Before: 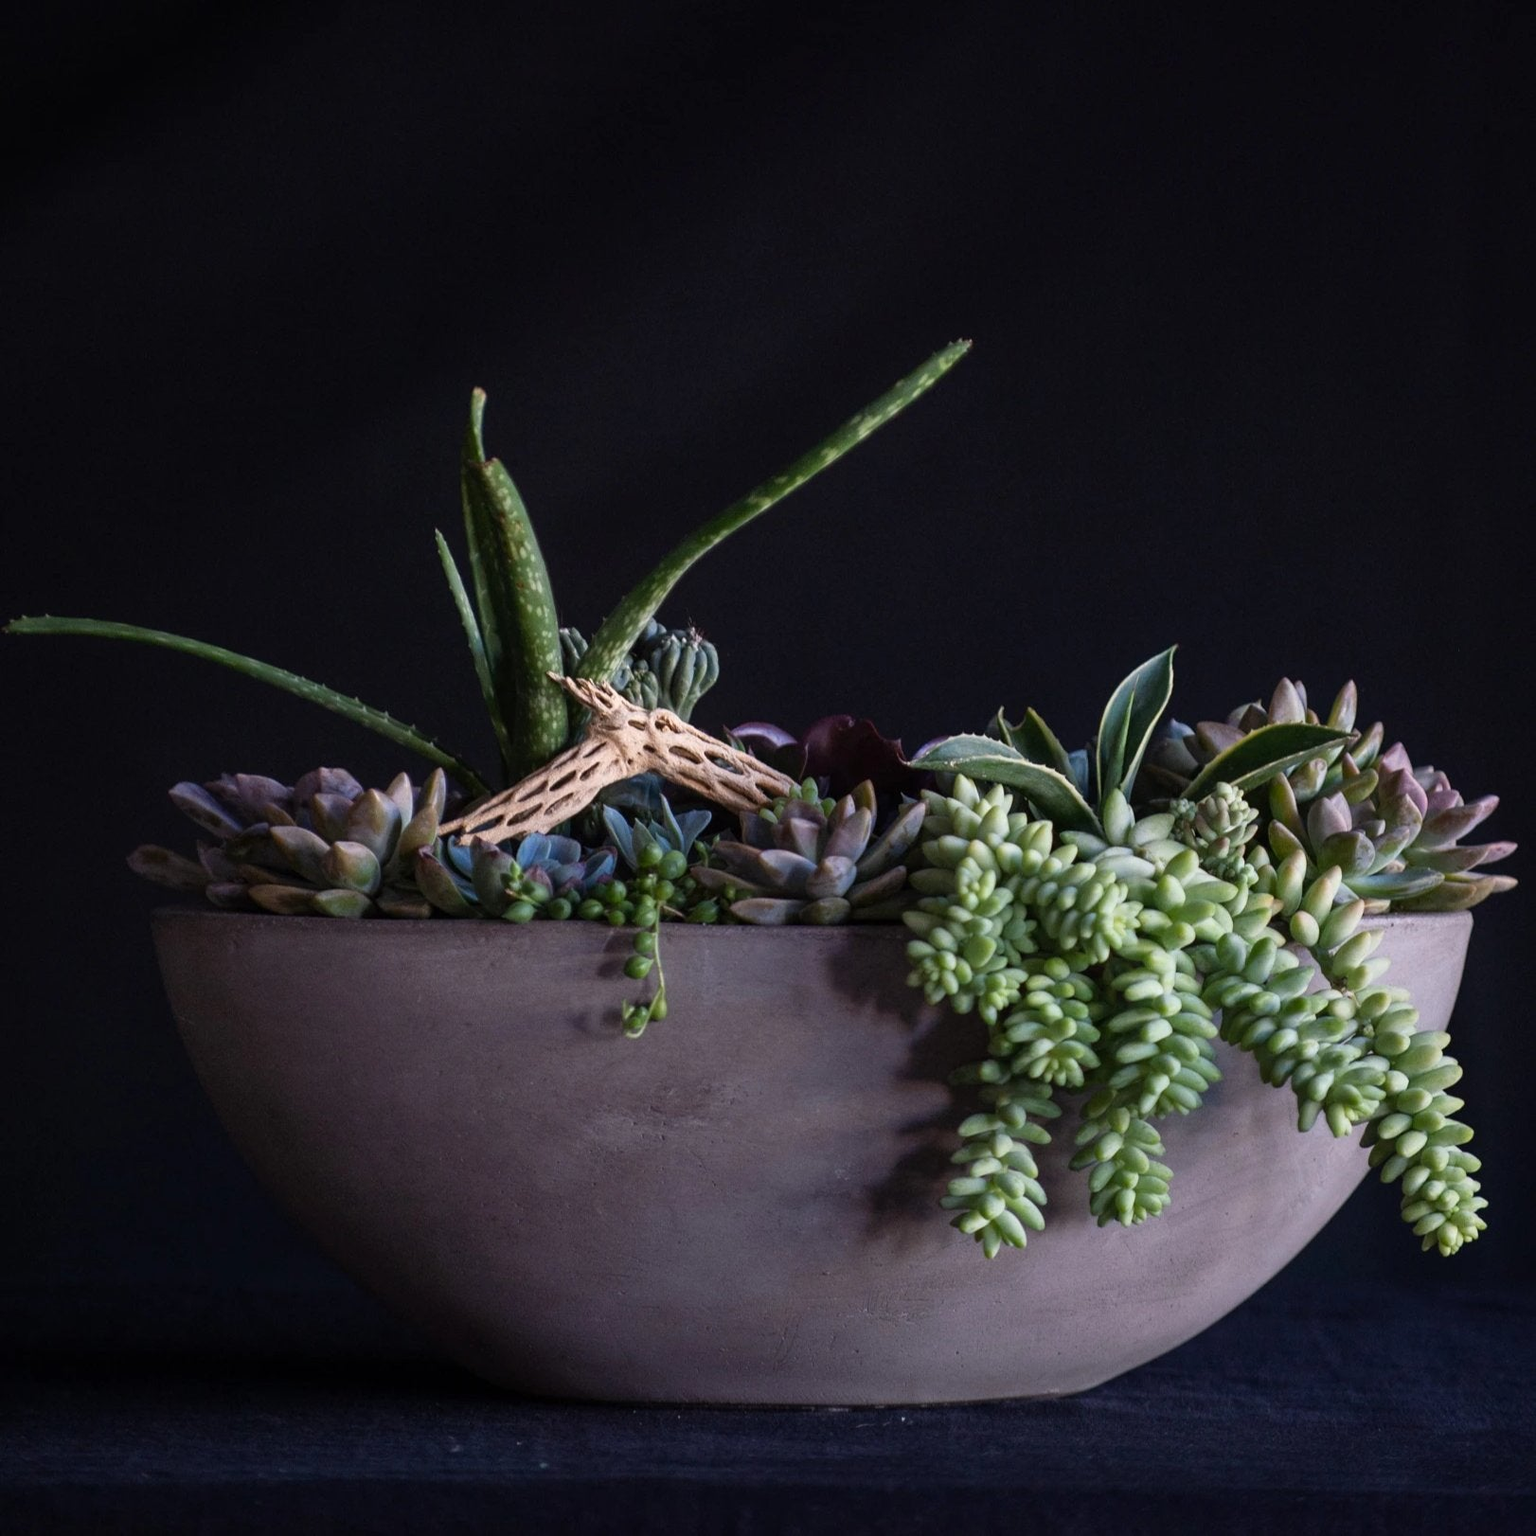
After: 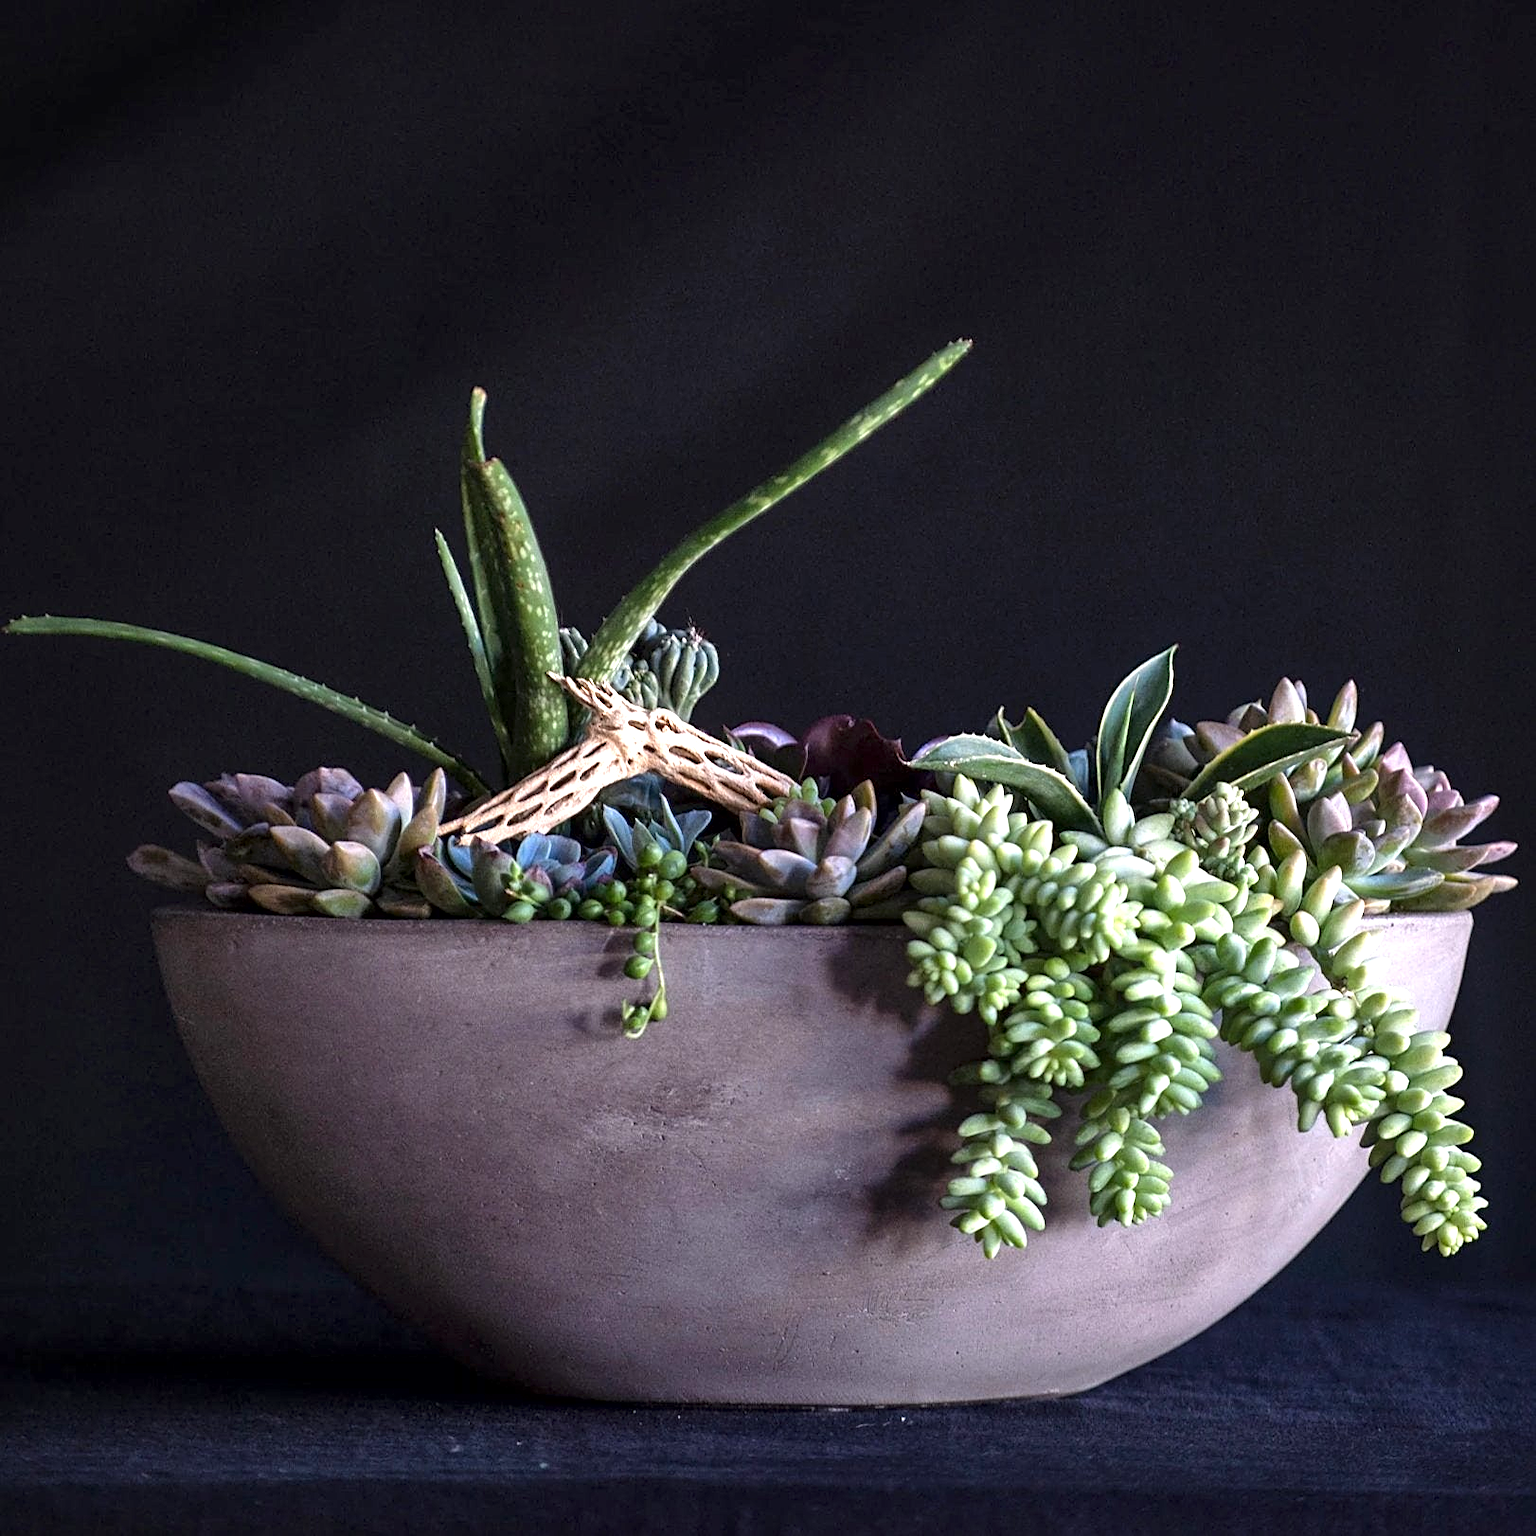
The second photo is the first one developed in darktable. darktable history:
local contrast: mode bilateral grid, contrast 21, coarseness 100, detail 150%, midtone range 0.2
sharpen: on, module defaults
exposure: black level correction 0, exposure 0.948 EV, compensate highlight preservation false
